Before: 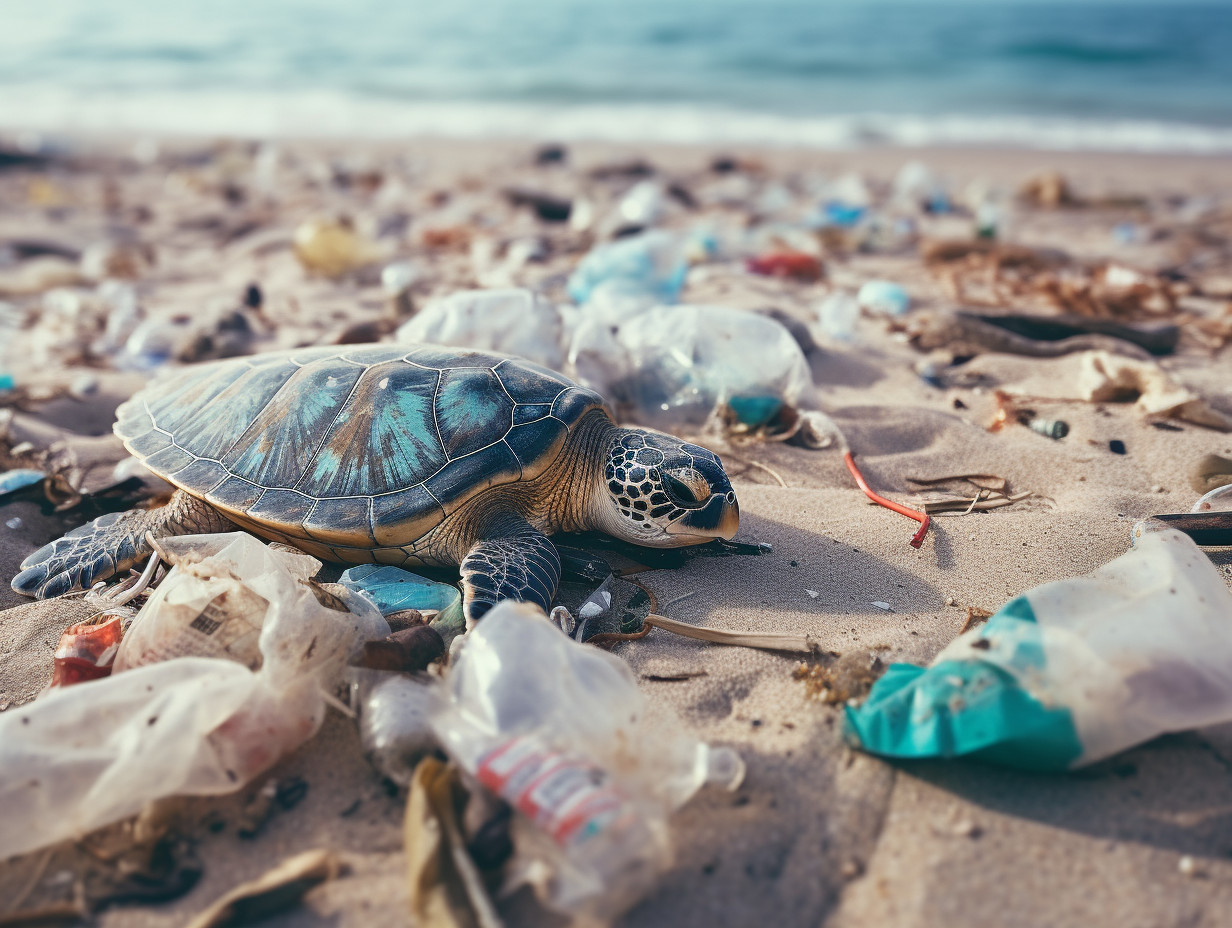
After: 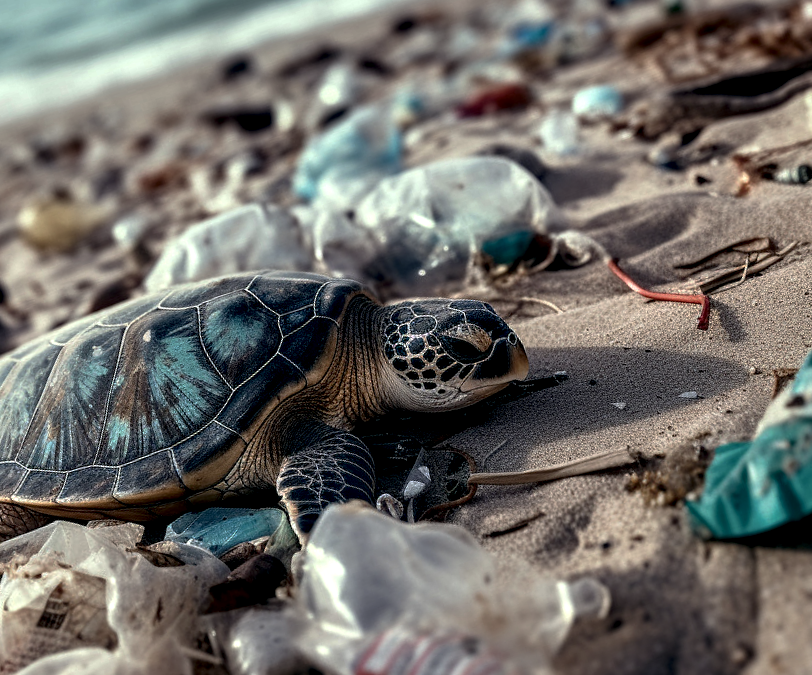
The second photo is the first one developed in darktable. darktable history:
local contrast: highlights 16%, detail 188%
sharpen: radius 5.33, amount 0.316, threshold 26.081
contrast brightness saturation: contrast 0.136
base curve: curves: ch0 [(0, 0) (0.826, 0.587) (1, 1)], preserve colors none
crop and rotate: angle 17.81°, left 6.731%, right 3.722%, bottom 1.148%
